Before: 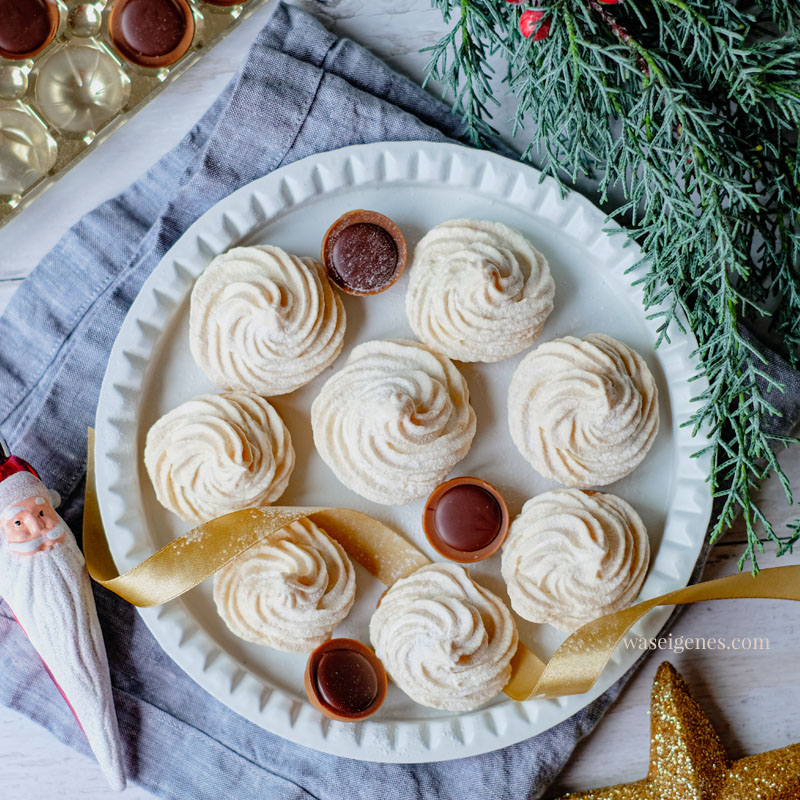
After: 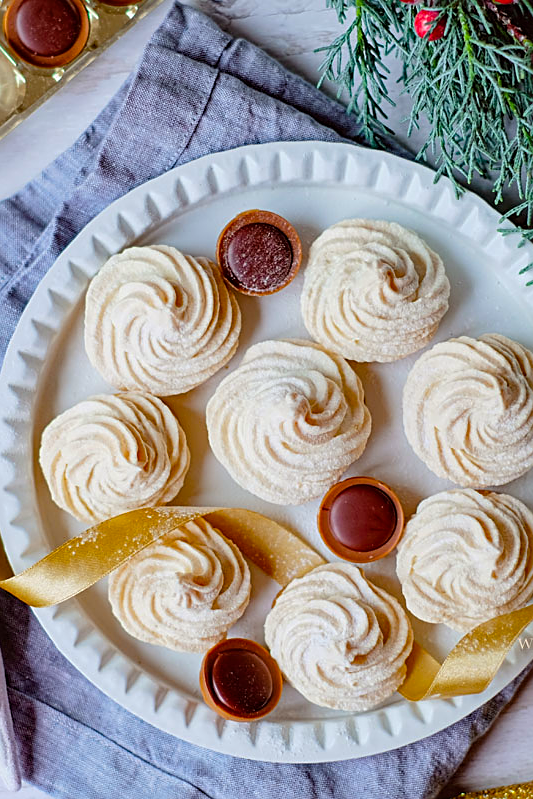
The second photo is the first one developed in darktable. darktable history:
color balance: mode lift, gamma, gain (sRGB), lift [1, 1.049, 1, 1]
sharpen: on, module defaults
color balance rgb: perceptual saturation grading › global saturation 25%, global vibrance 20%
crop and rotate: left 13.342%, right 19.991%
